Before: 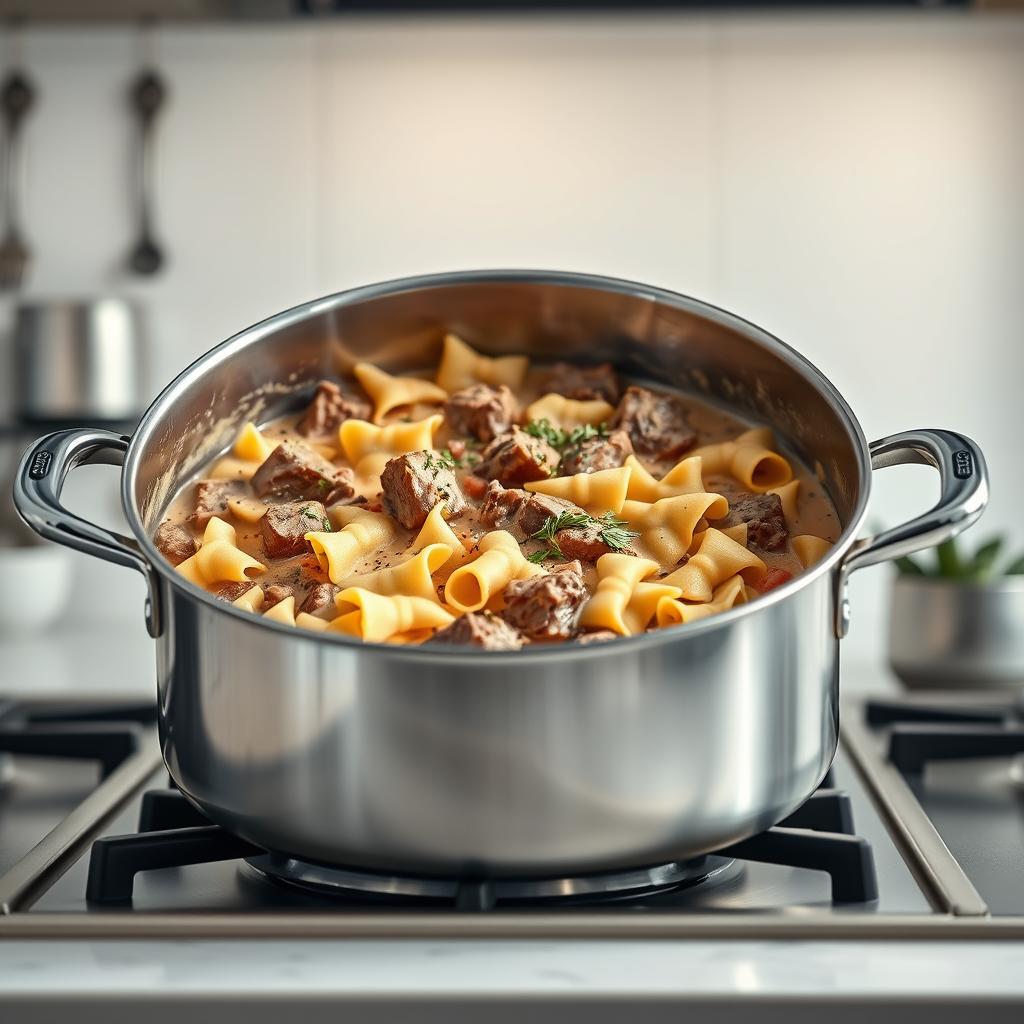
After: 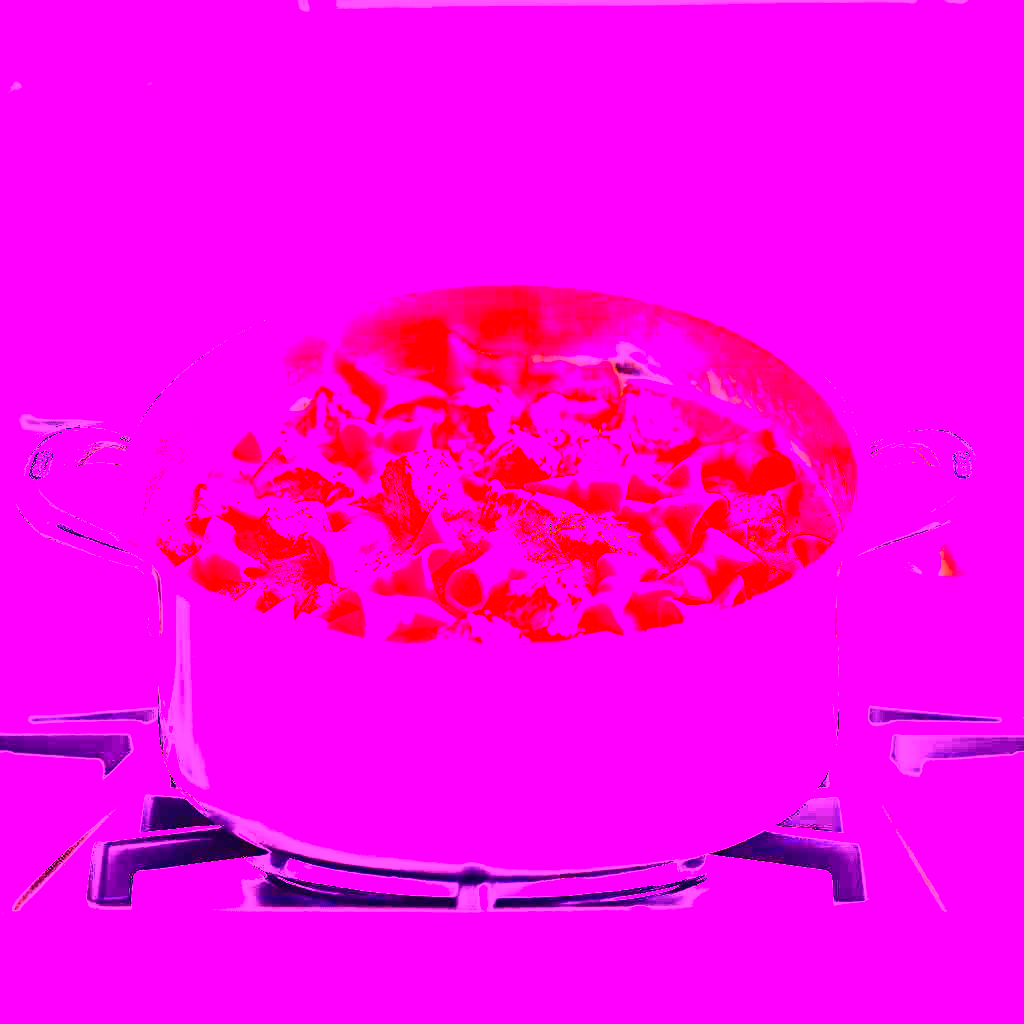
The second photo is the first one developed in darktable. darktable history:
color correction: highlights a* 40, highlights b* 40, saturation 0.69
contrast brightness saturation: contrast 0.4, brightness 0.1, saturation 0.21
white balance: red 8, blue 8
exposure: black level correction 0, exposure 1.1 EV, compensate exposure bias true, compensate highlight preservation false
